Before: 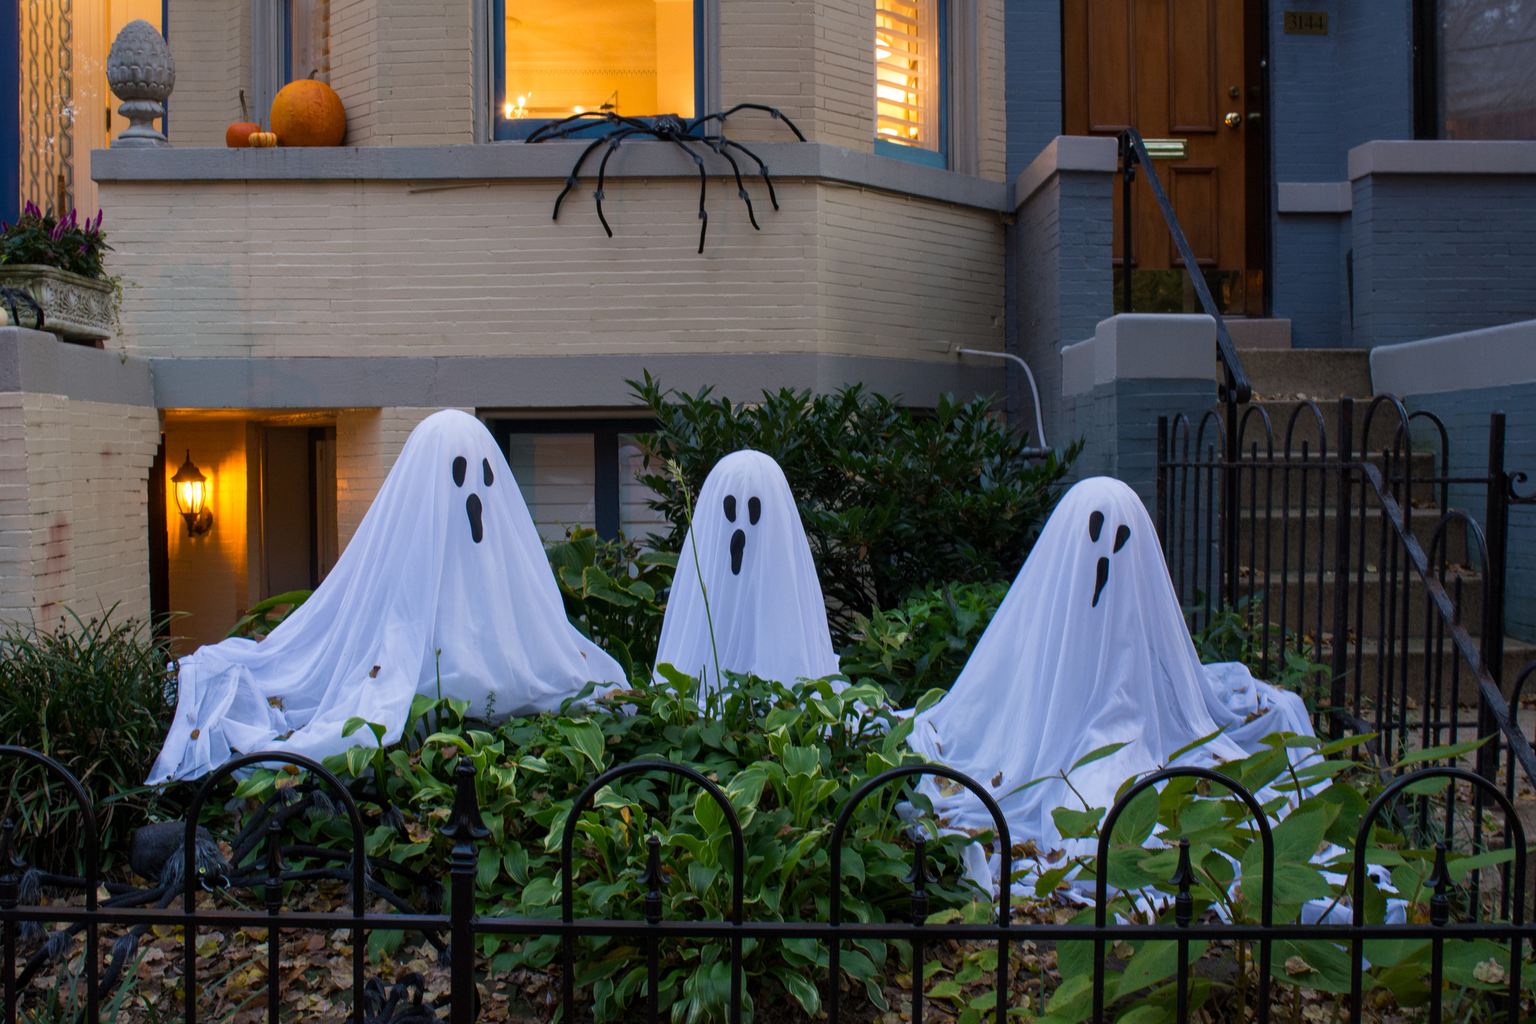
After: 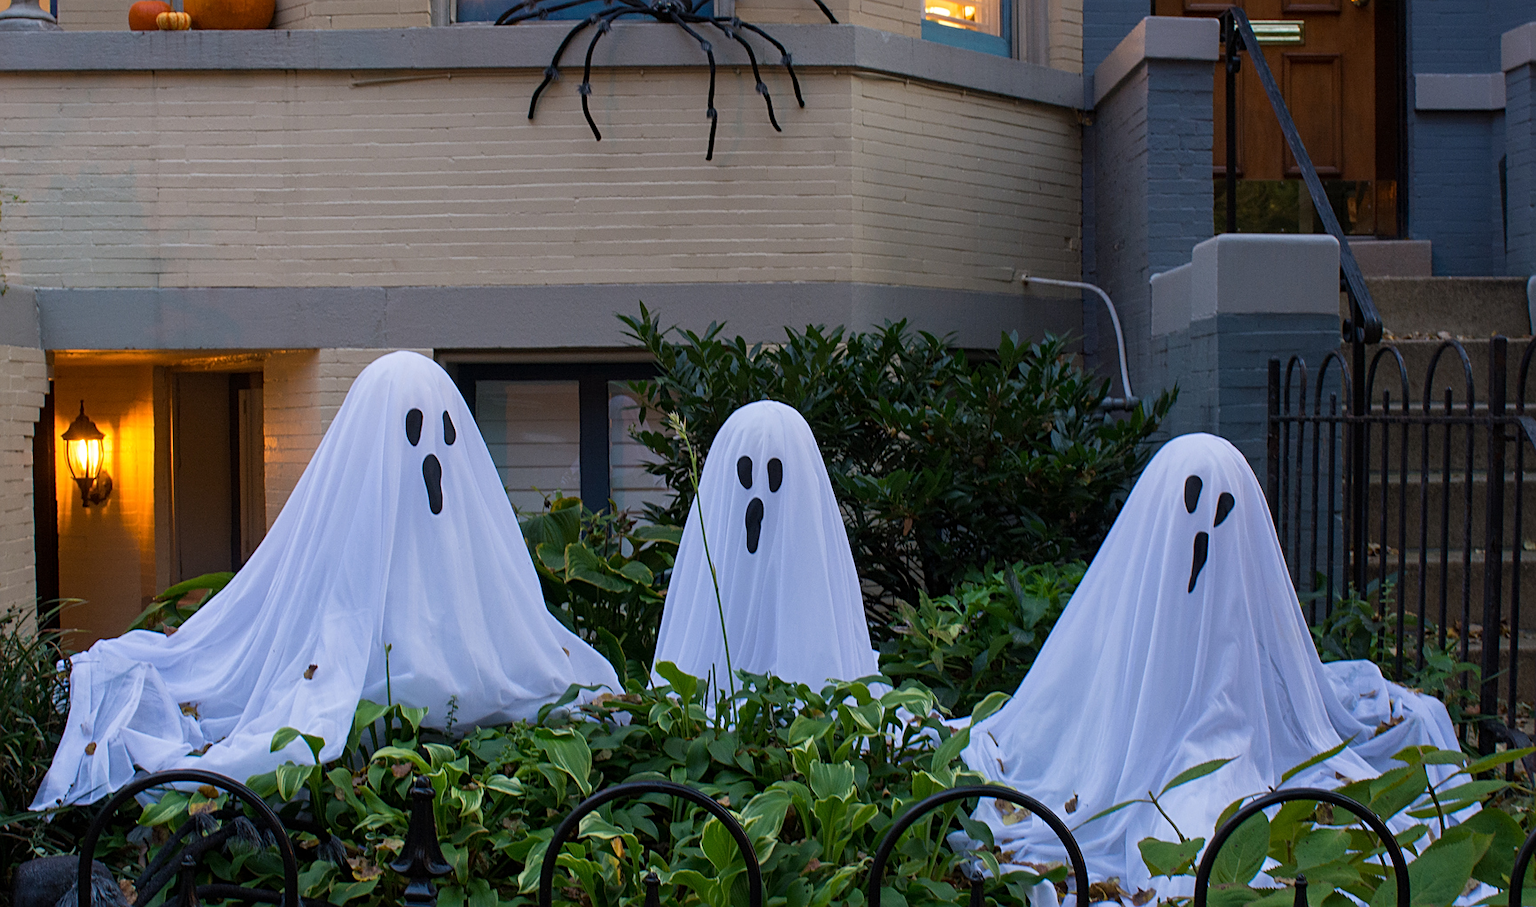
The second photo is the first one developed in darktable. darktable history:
sharpen: on, module defaults
crop: left 7.888%, top 11.999%, right 10.317%, bottom 15.469%
